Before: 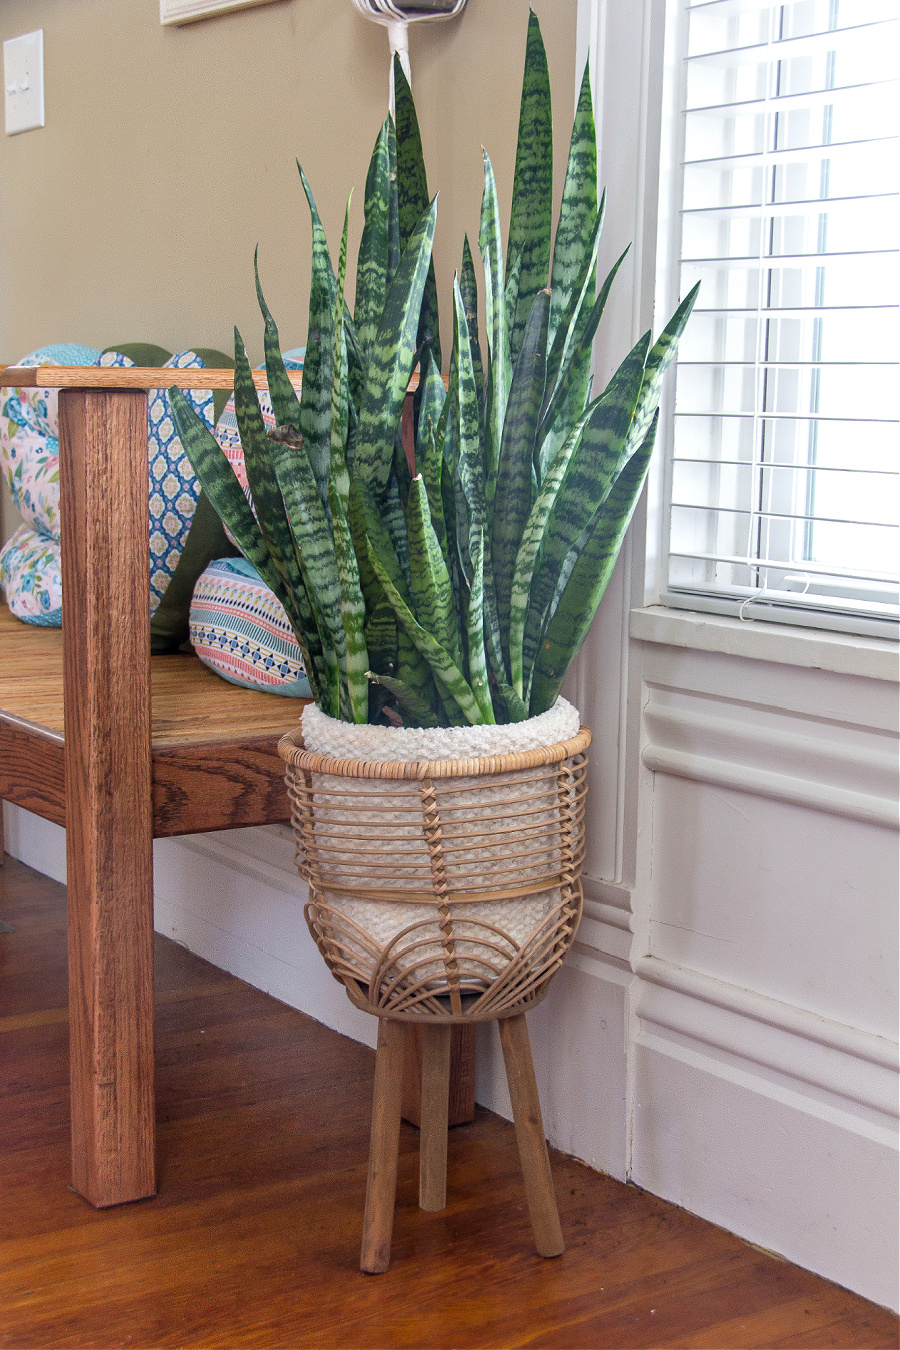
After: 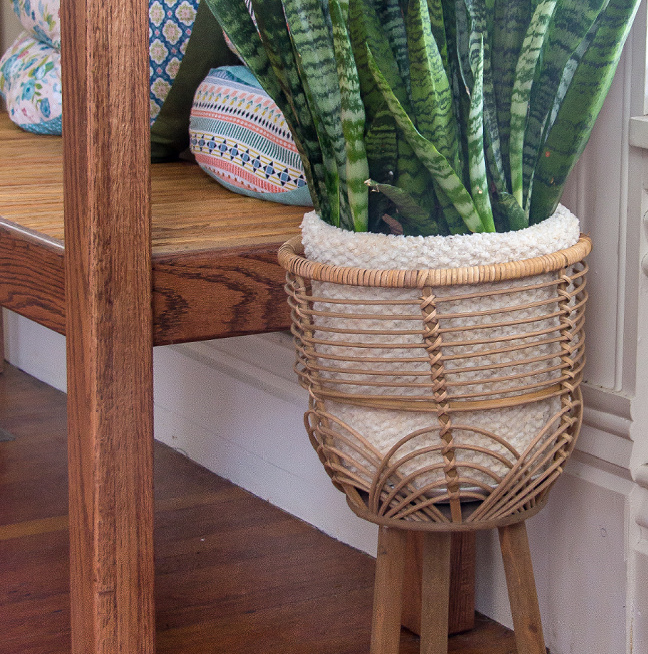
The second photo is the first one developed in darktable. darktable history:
crop: top 36.498%, right 27.964%, bottom 14.995%
tone equalizer: on, module defaults
